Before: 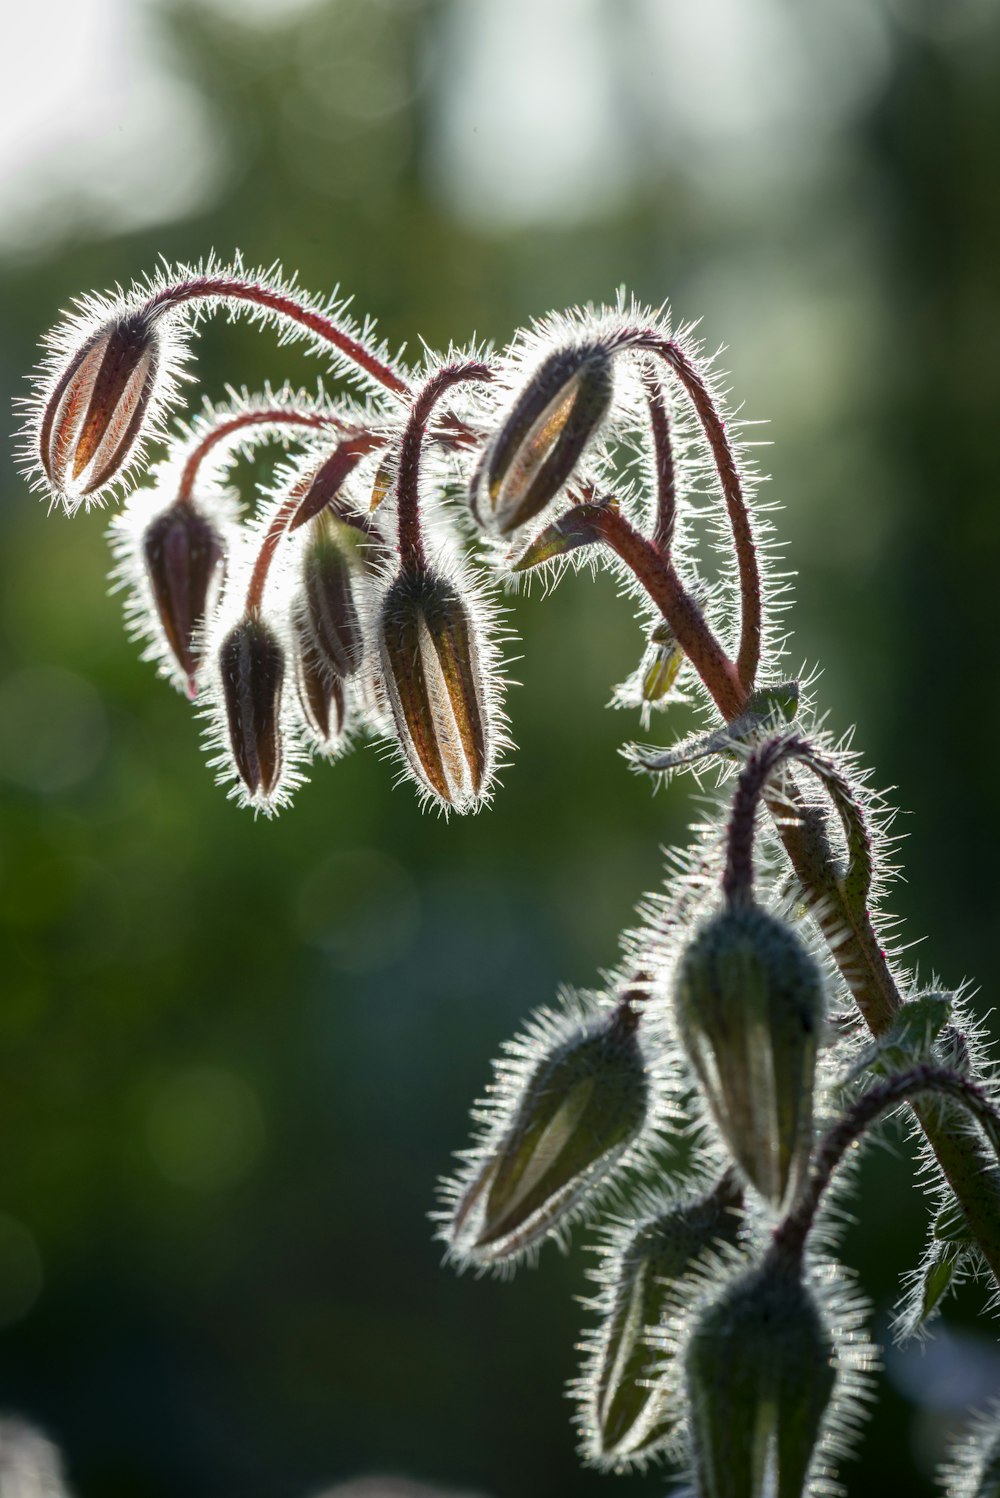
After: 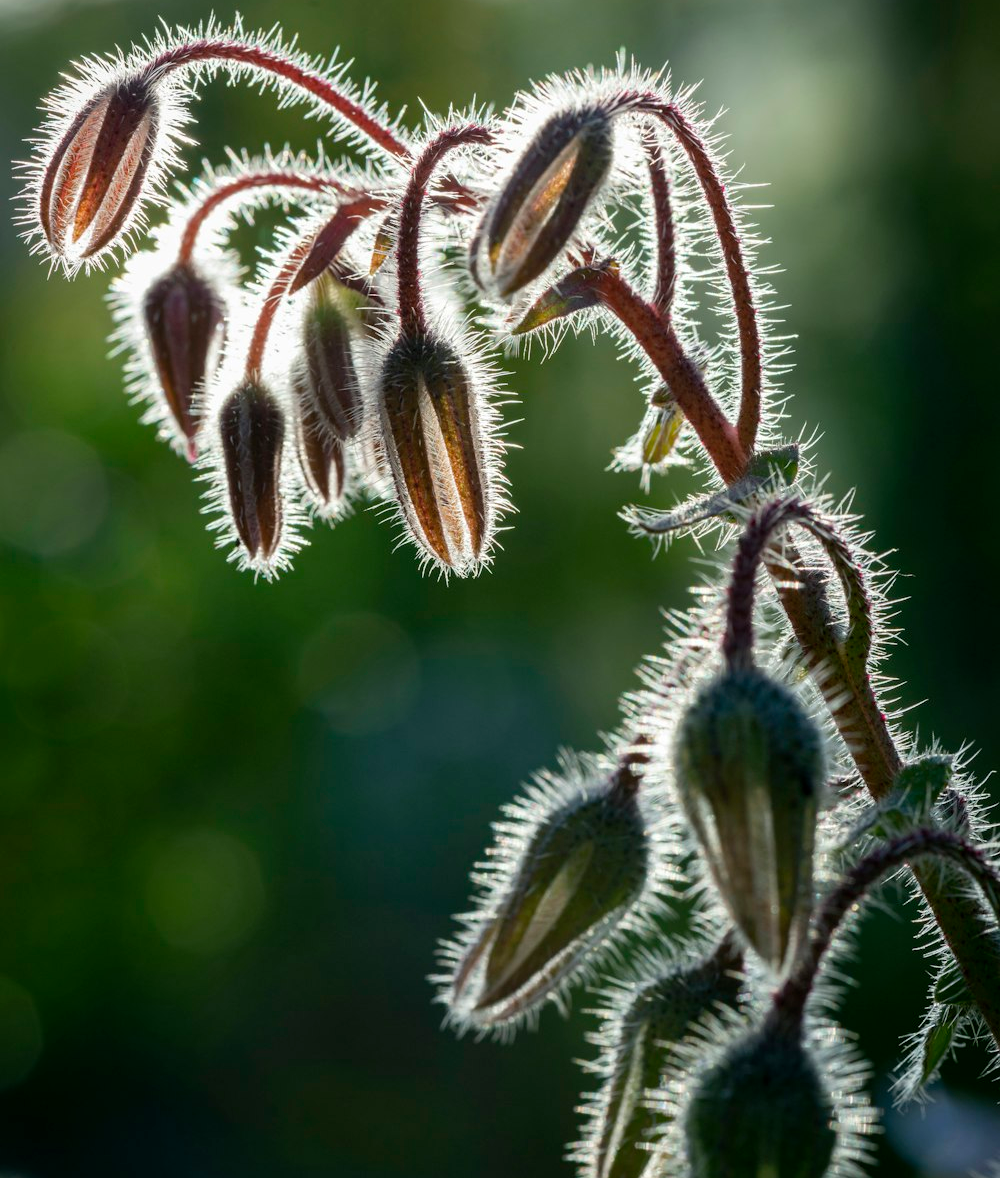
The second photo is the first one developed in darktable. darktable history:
color zones: curves: ch0 [(0.068, 0.464) (0.25, 0.5) (0.48, 0.508) (0.75, 0.536) (0.886, 0.476) (0.967, 0.456)]; ch1 [(0.066, 0.456) (0.25, 0.5) (0.616, 0.508) (0.746, 0.56) (0.934, 0.444)]
crop and rotate: top 15.88%, bottom 5.447%
